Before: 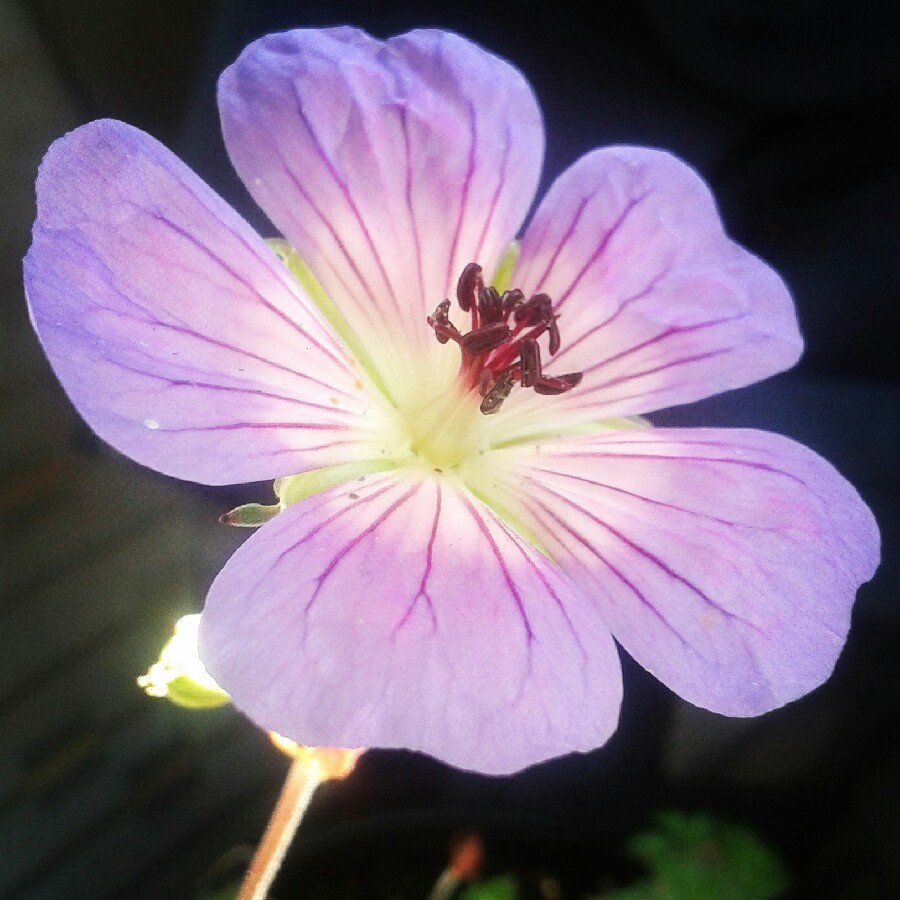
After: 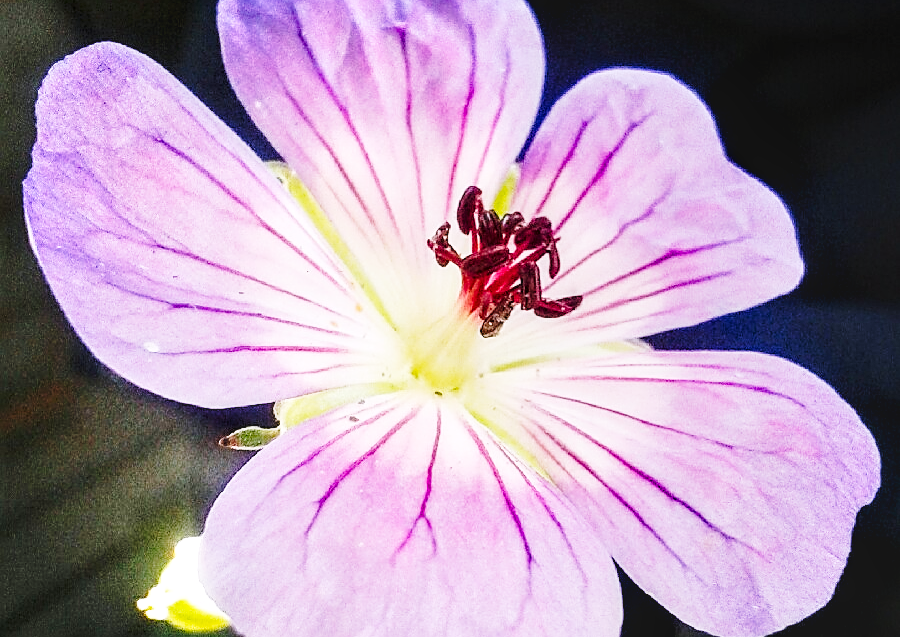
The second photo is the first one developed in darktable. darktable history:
contrast equalizer: octaves 7, y [[0.6 ×6], [0.55 ×6], [0 ×6], [0 ×6], [0 ×6]]
sharpen: on, module defaults
color balance rgb: highlights gain › chroma 2.026%, highlights gain › hue 294.09°, perceptual saturation grading › global saturation 25.344%
crop and rotate: top 8.618%, bottom 20.596%
local contrast: on, module defaults
base curve: curves: ch0 [(0, 0) (0.028, 0.03) (0.121, 0.232) (0.46, 0.748) (0.859, 0.968) (1, 1)], preserve colors none
